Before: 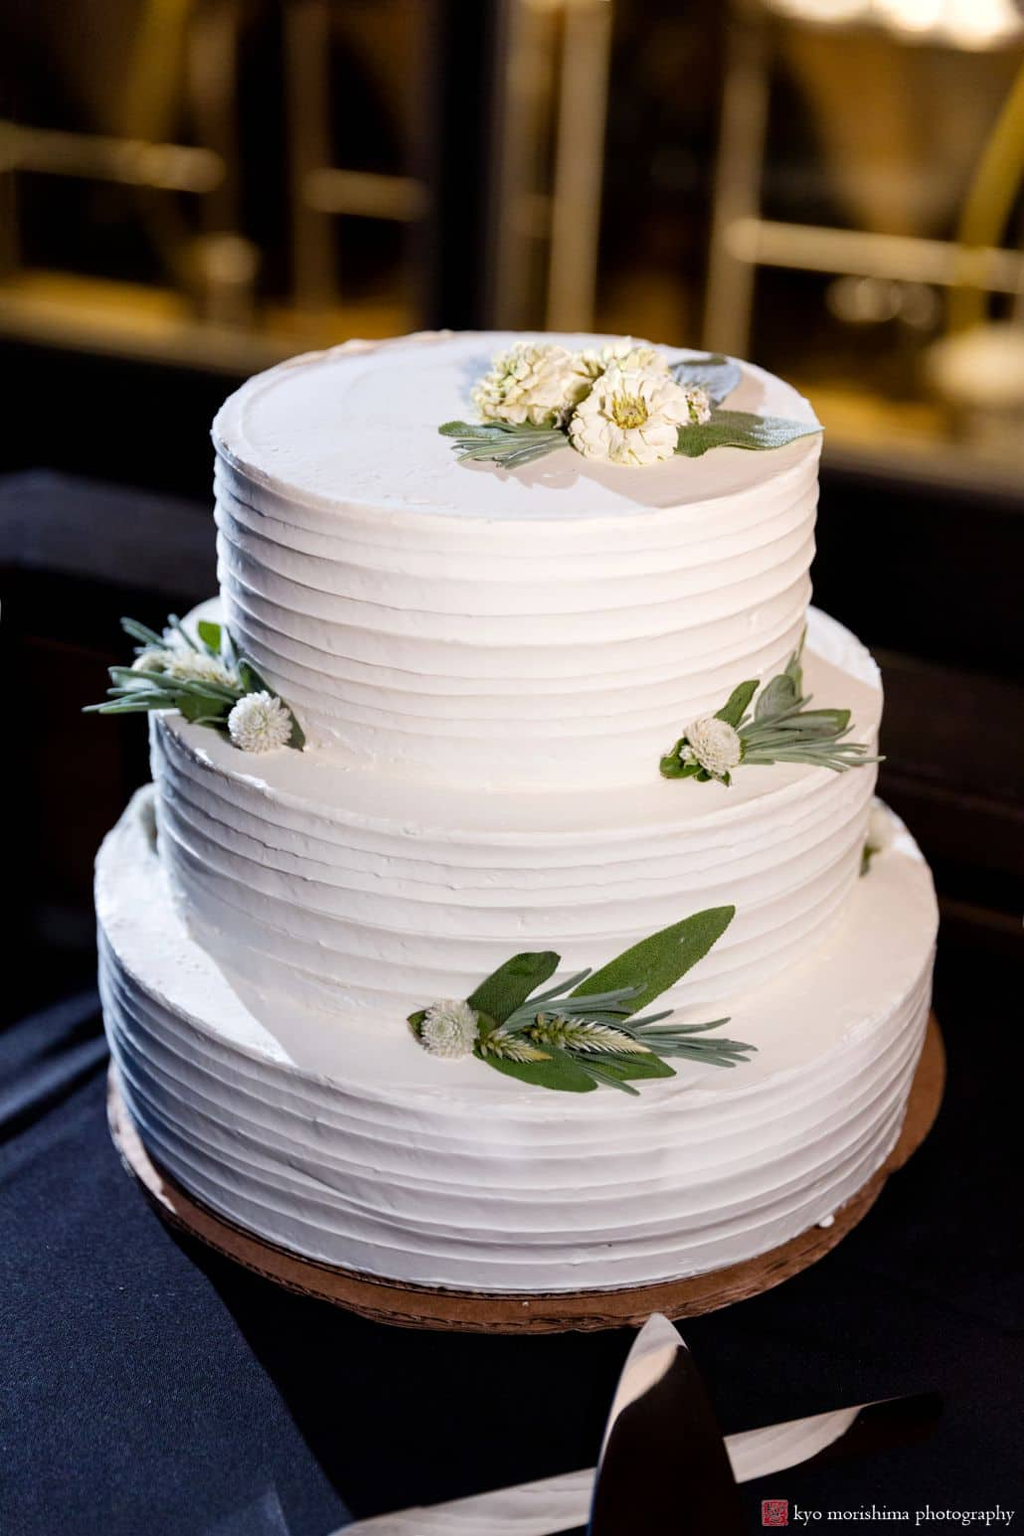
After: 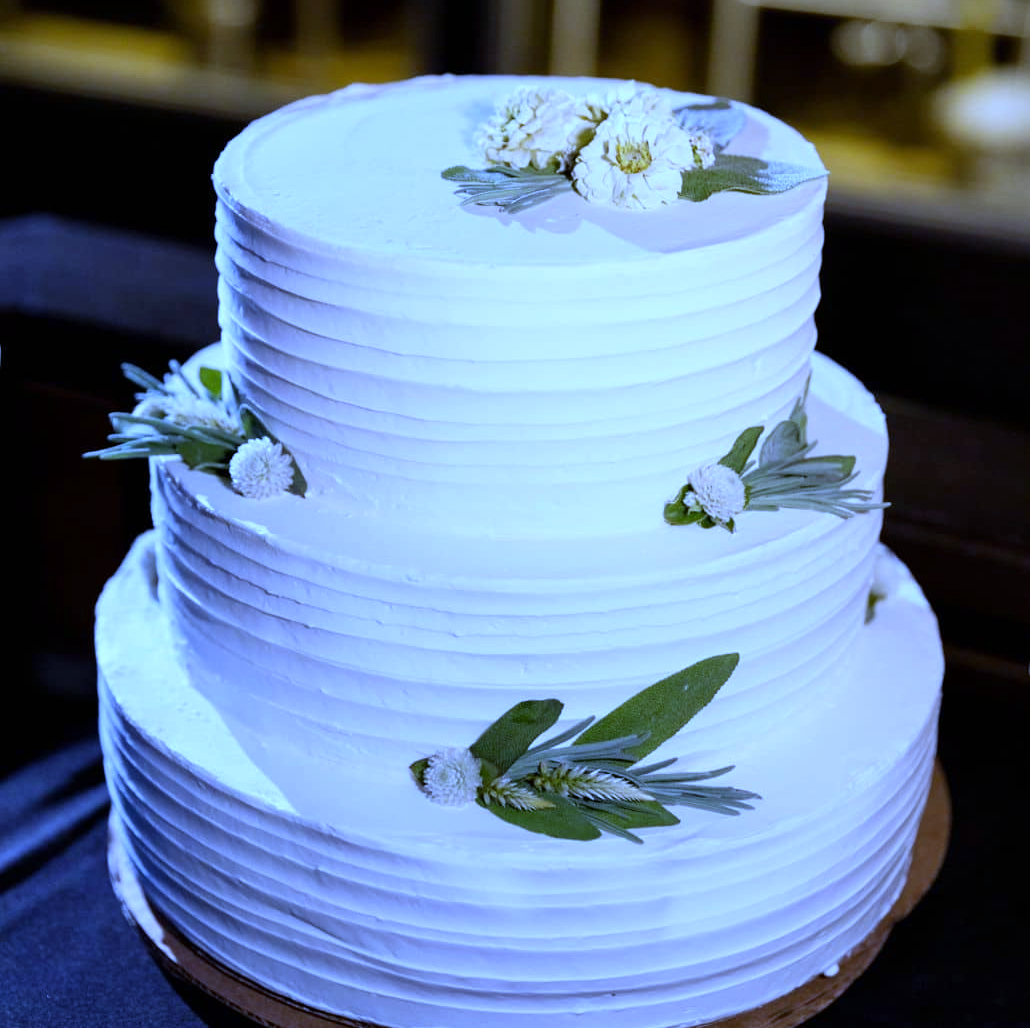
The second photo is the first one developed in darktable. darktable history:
crop: top 16.727%, bottom 16.727%
white balance: red 0.766, blue 1.537
